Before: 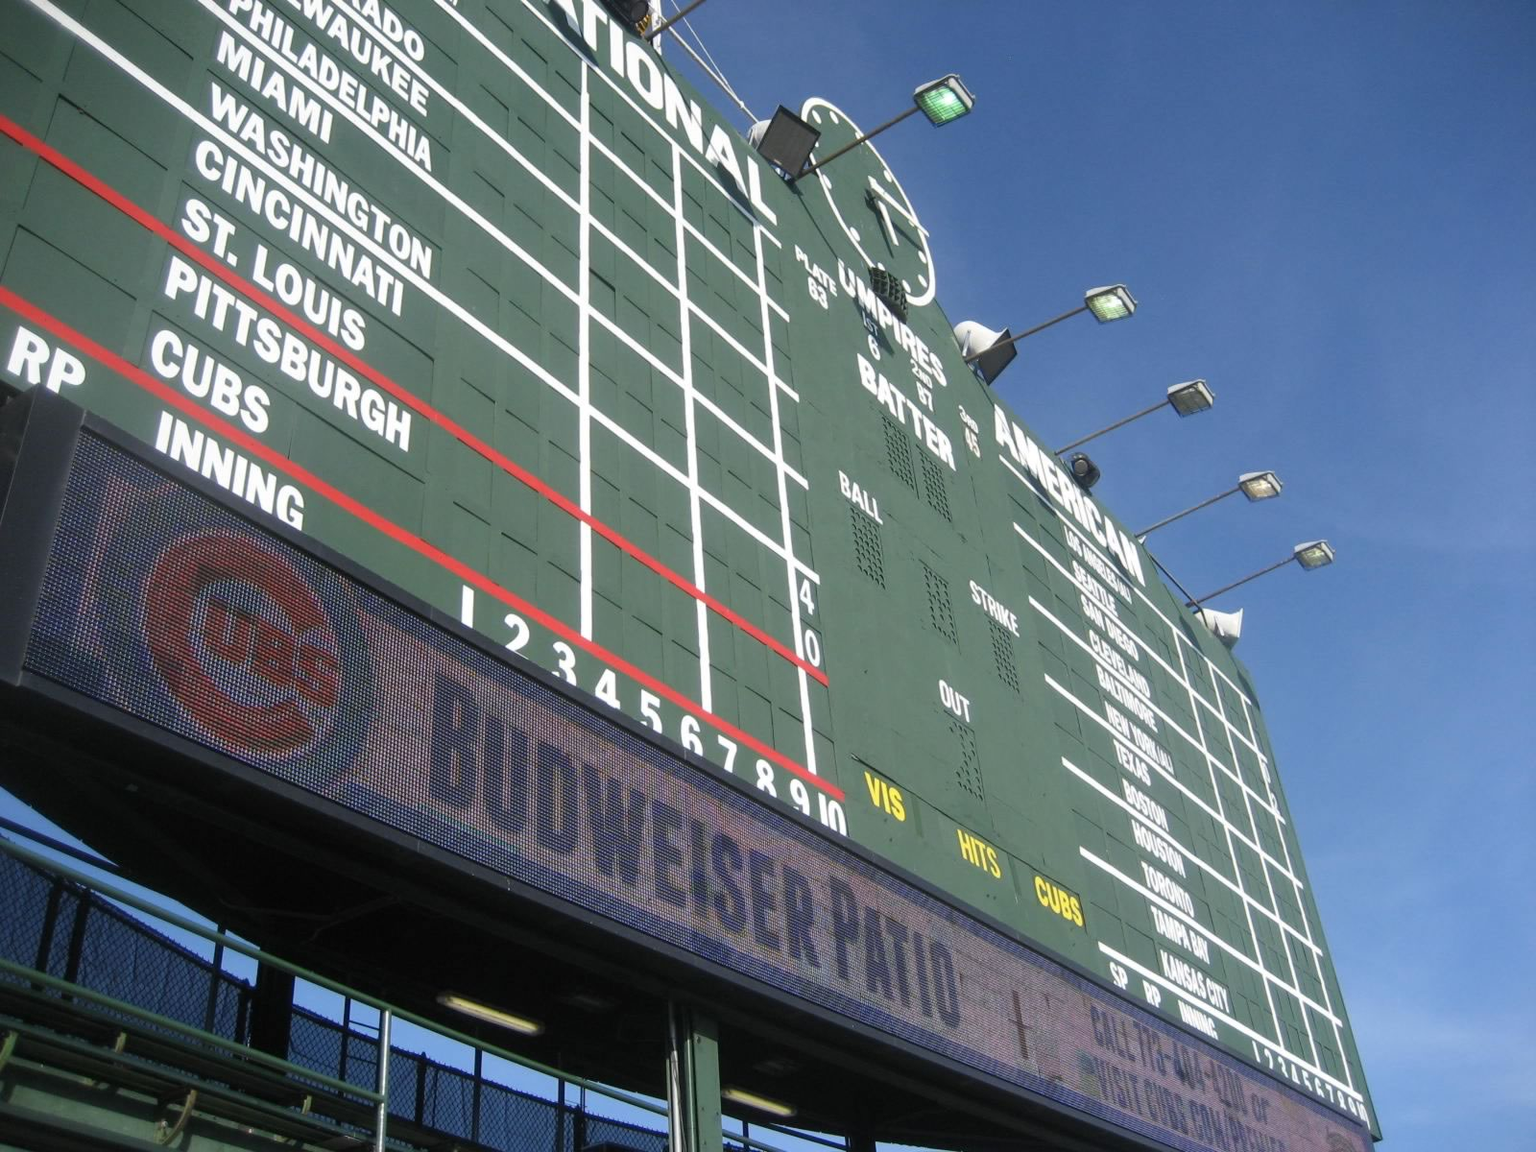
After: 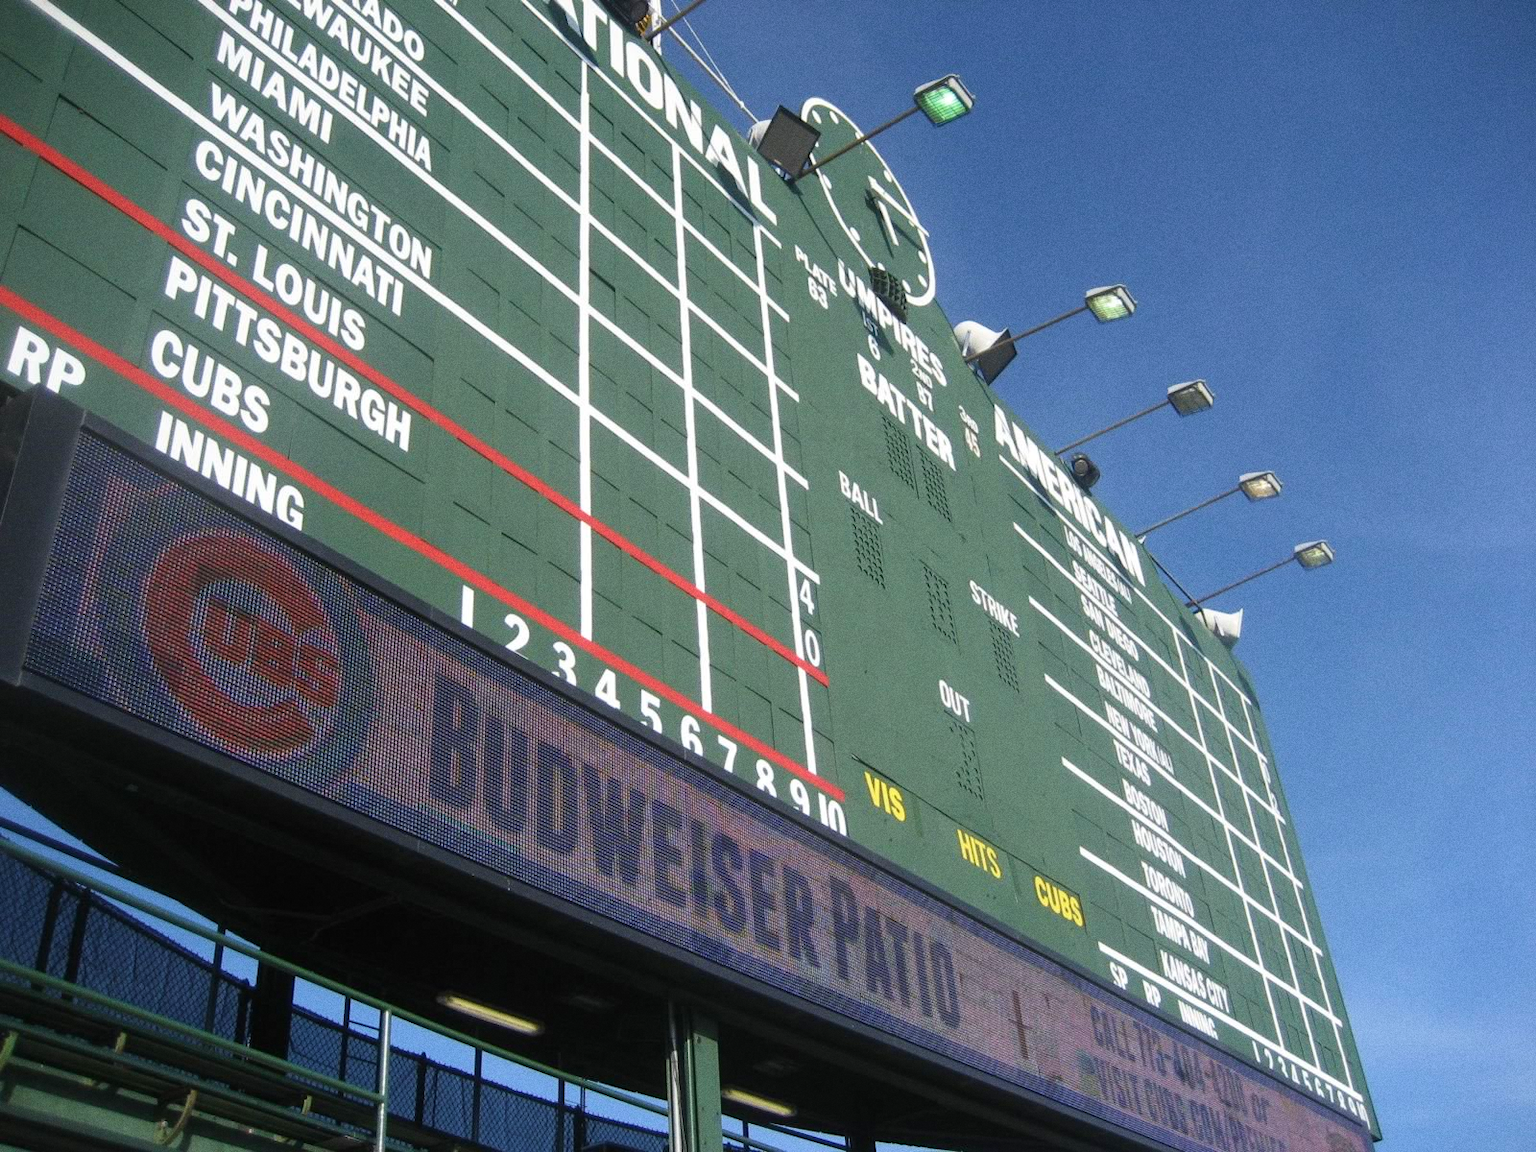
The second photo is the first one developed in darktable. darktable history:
grain: coarseness 0.09 ISO
velvia: on, module defaults
color correction: saturation 0.99
